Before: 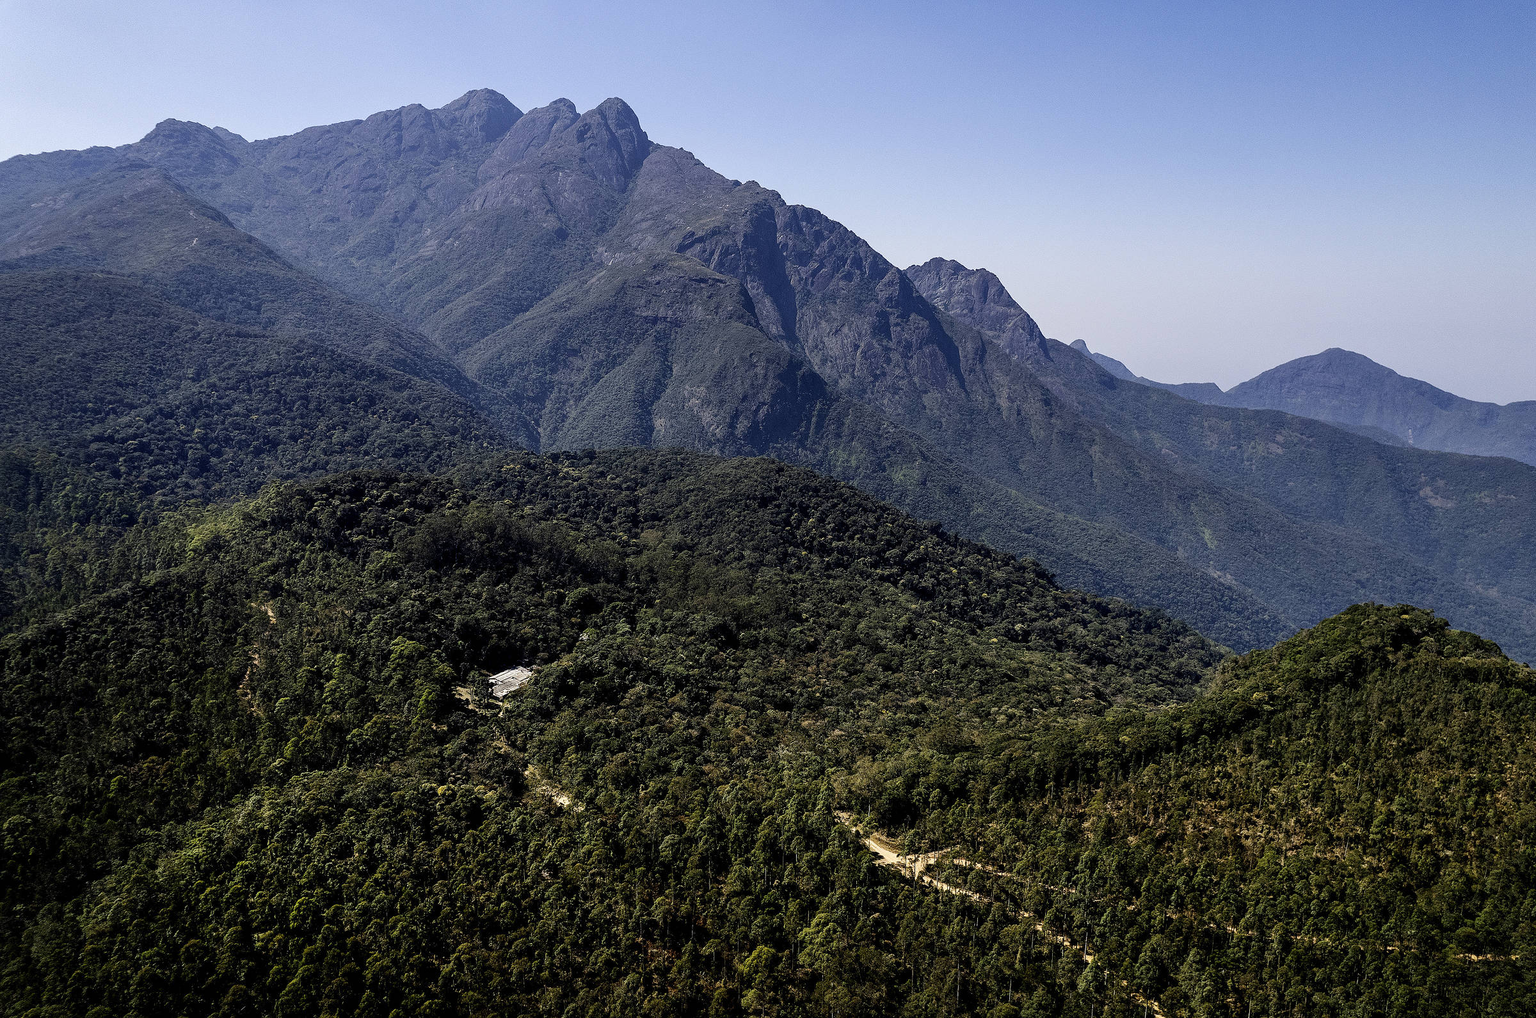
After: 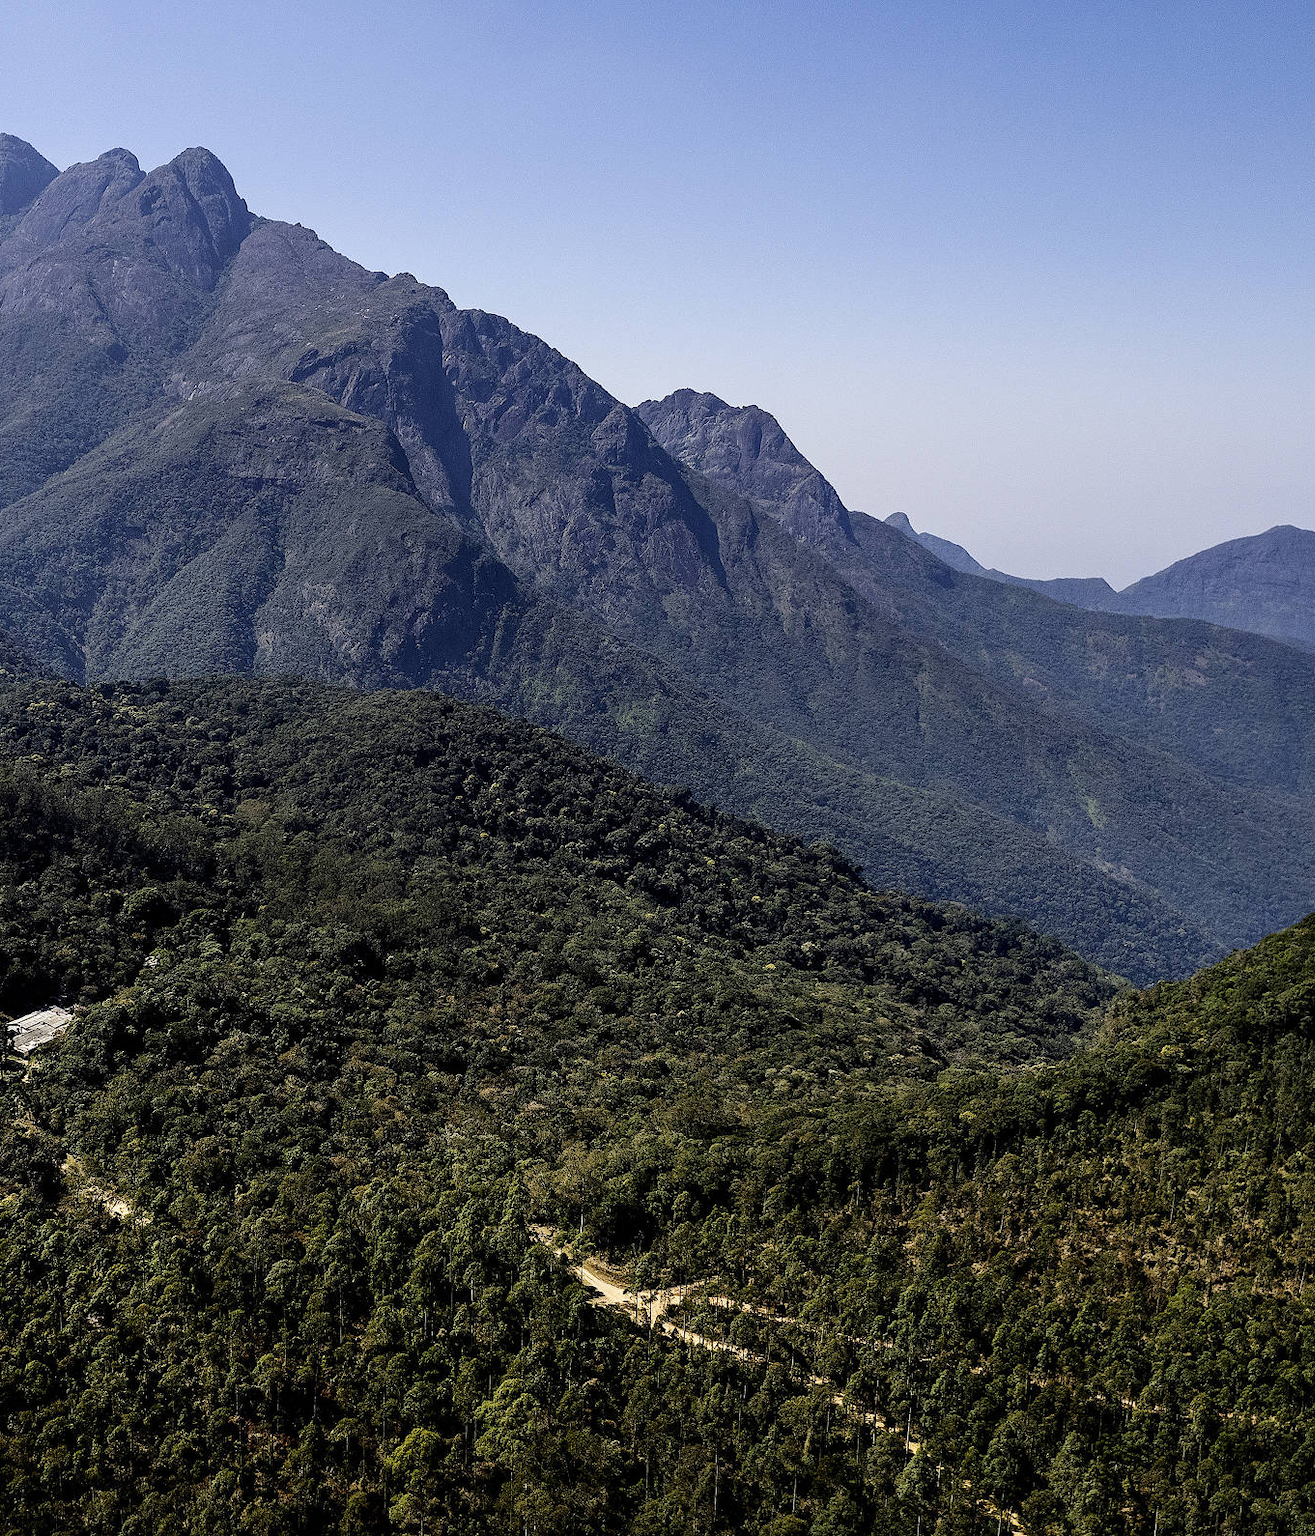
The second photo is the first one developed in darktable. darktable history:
crop: left 31.522%, top 0.012%, right 11.717%
